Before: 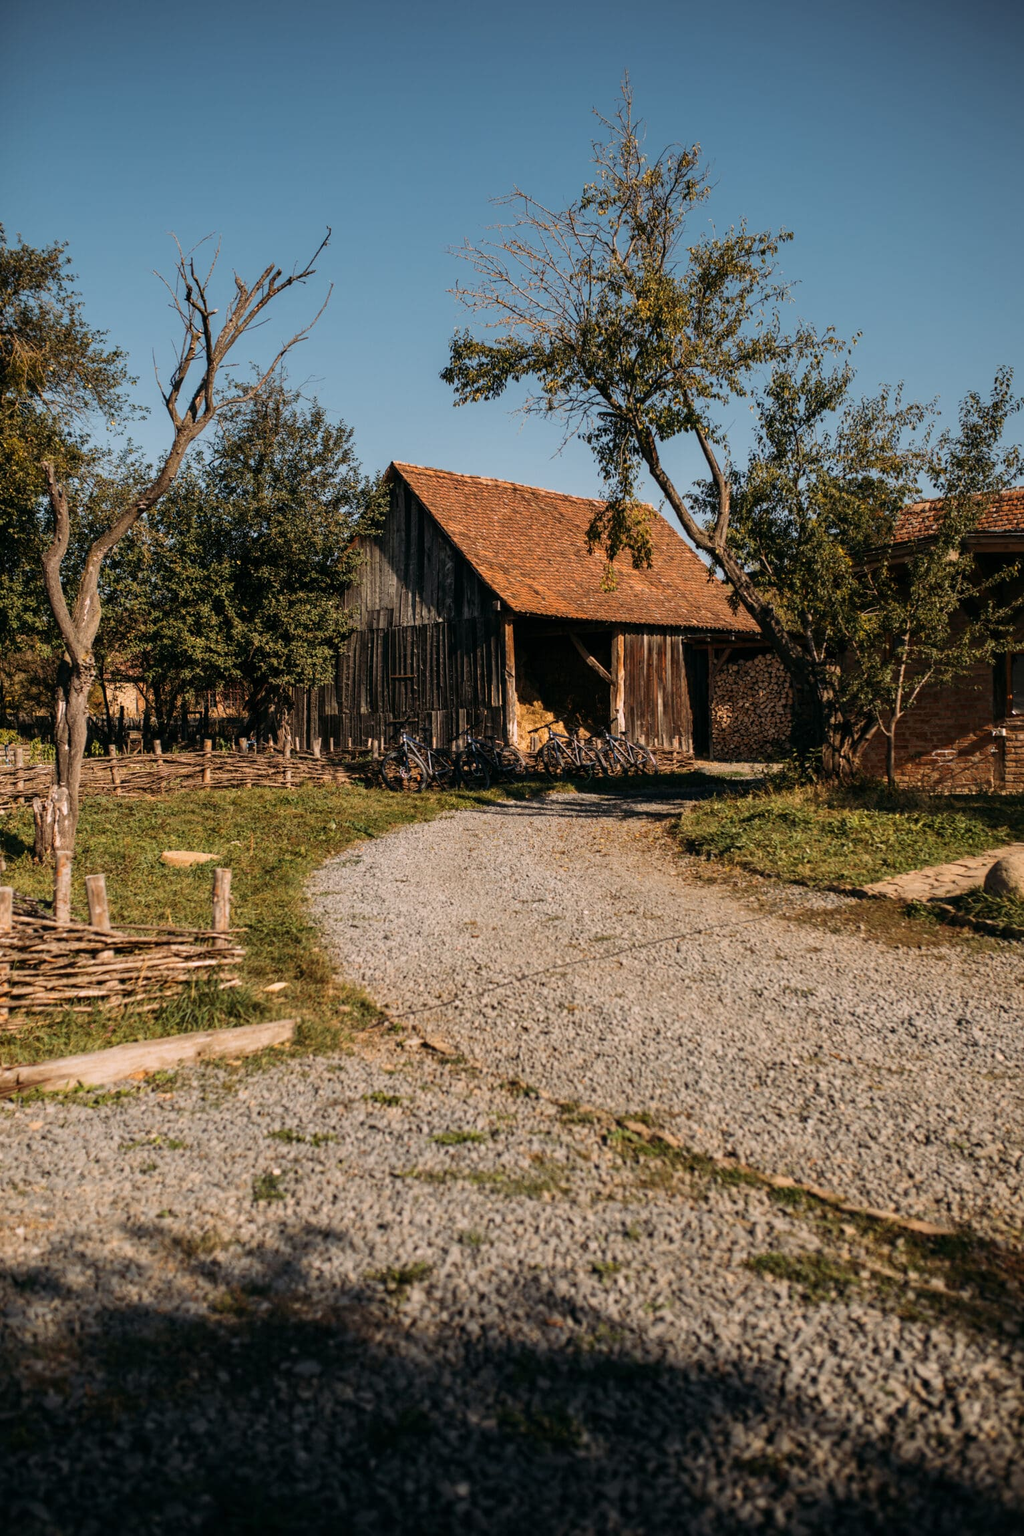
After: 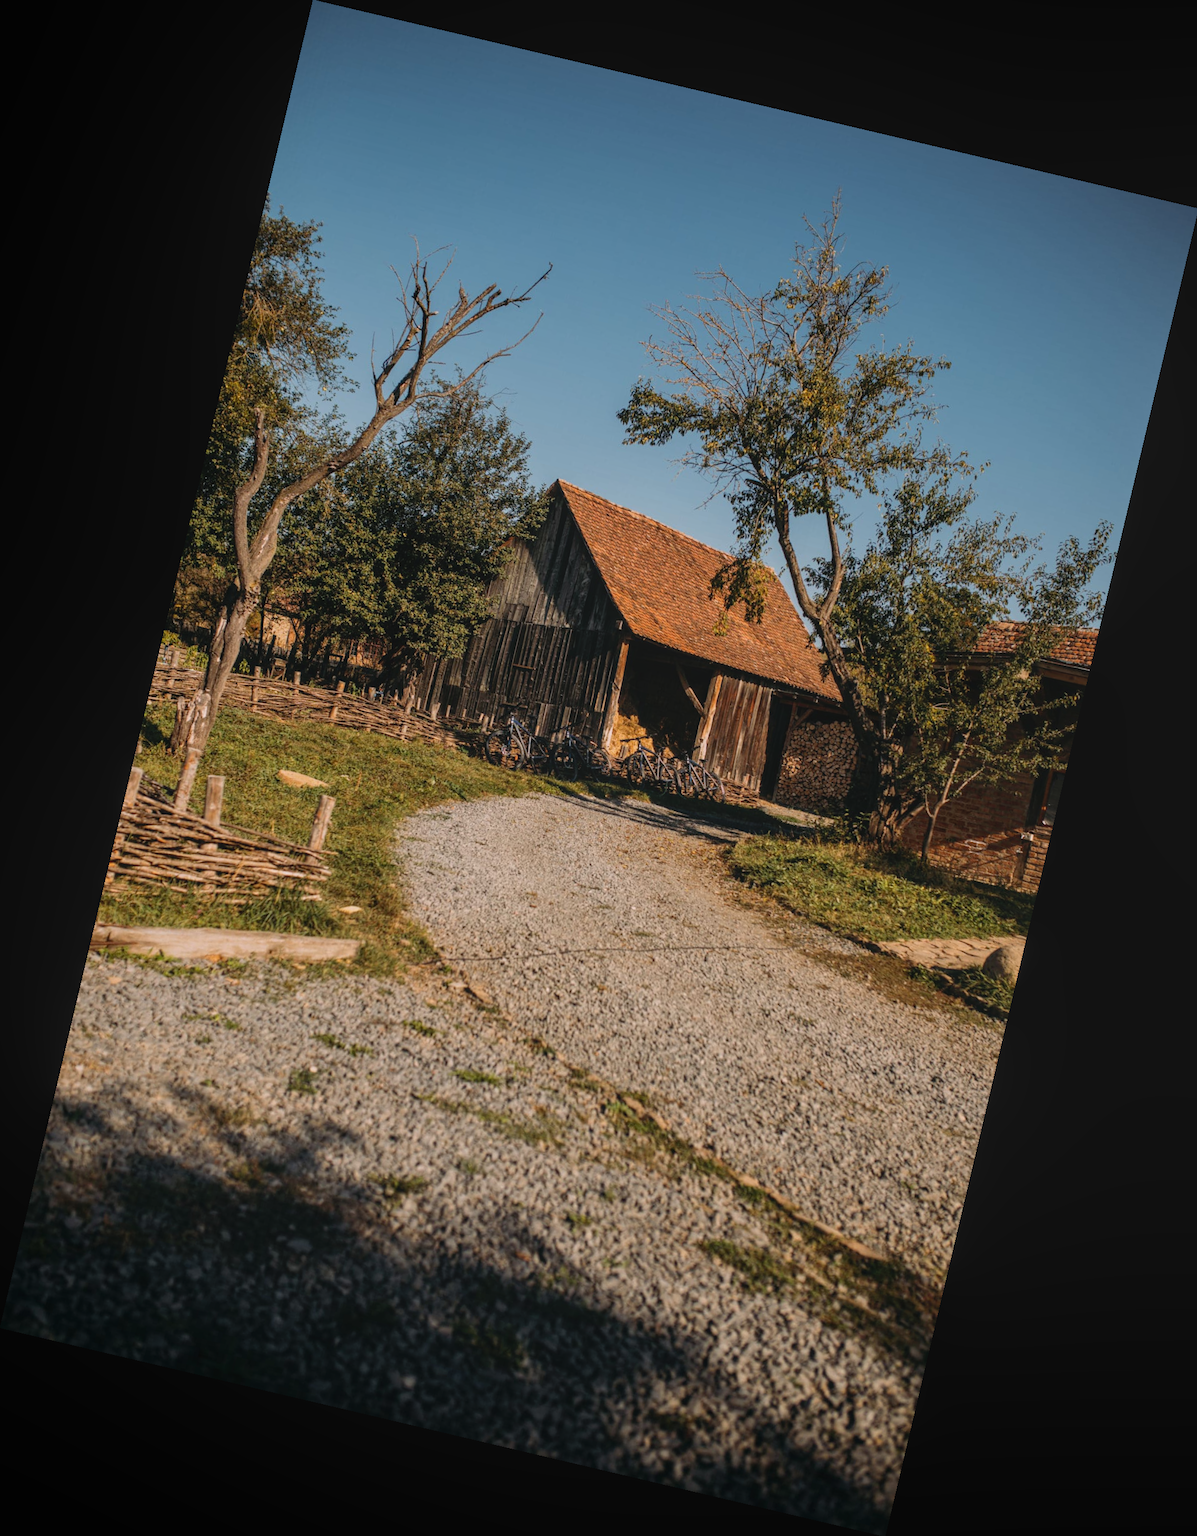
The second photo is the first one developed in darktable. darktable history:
local contrast: highlights 48%, shadows 0%, detail 100%
rotate and perspective: rotation 13.27°, automatic cropping off
